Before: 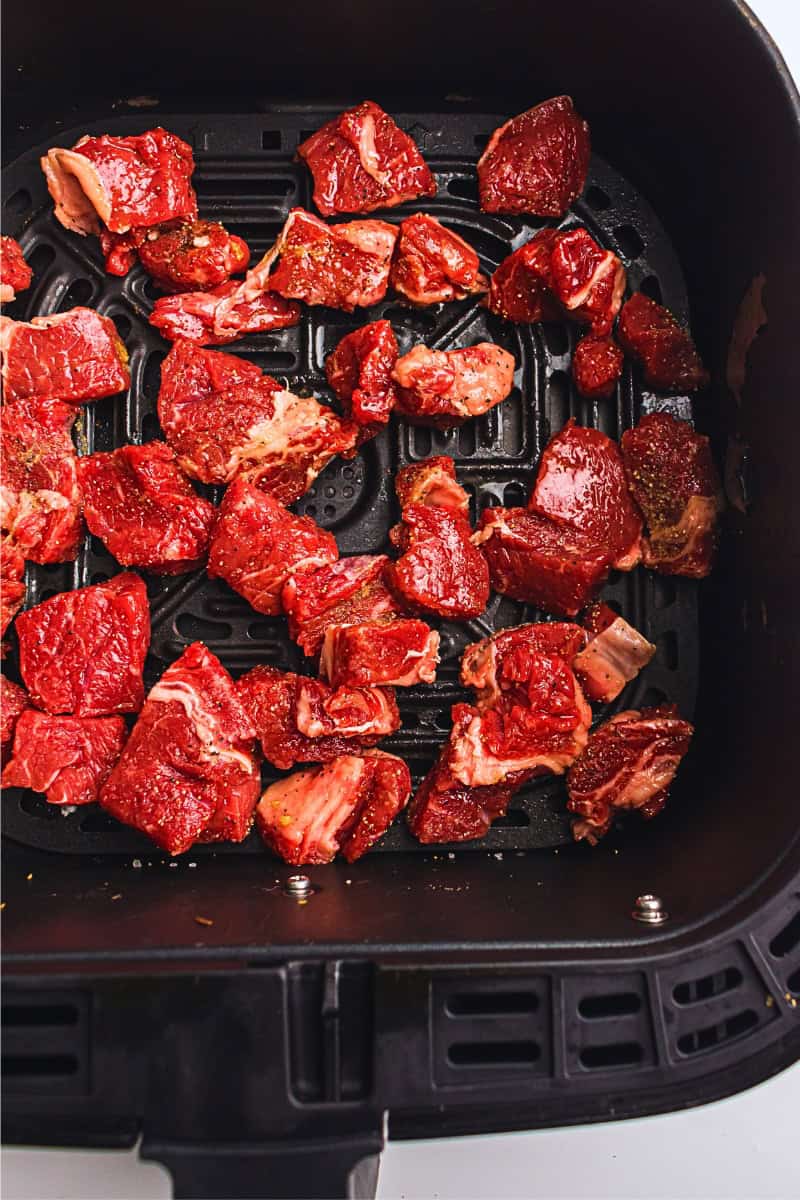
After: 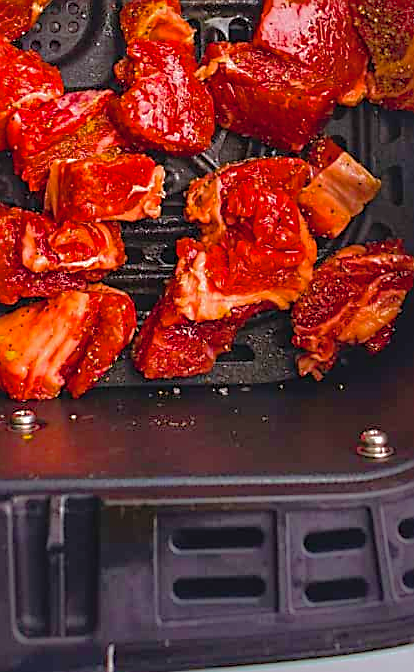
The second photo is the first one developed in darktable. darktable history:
crop: left 34.479%, top 38.822%, right 13.718%, bottom 5.172%
sharpen: on, module defaults
color balance rgb: linear chroma grading › global chroma 15%, perceptual saturation grading › global saturation 30%
shadows and highlights: shadows 60, highlights -60
